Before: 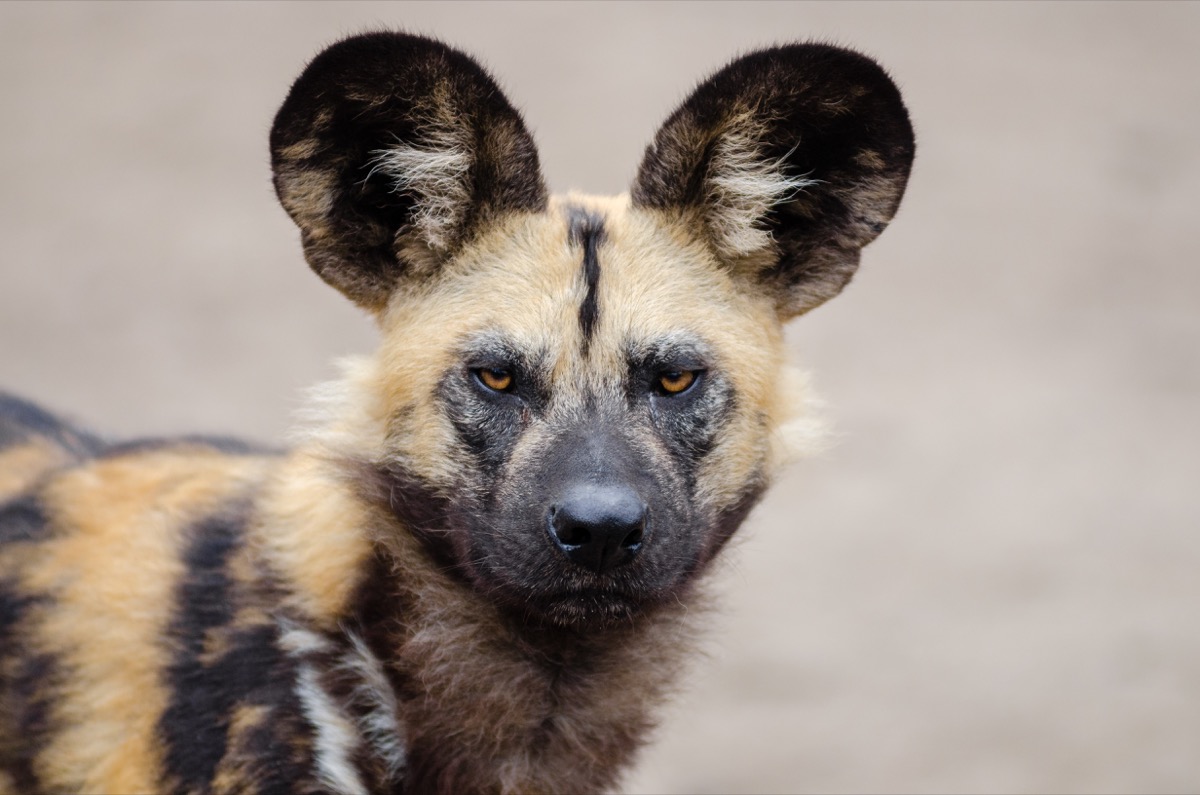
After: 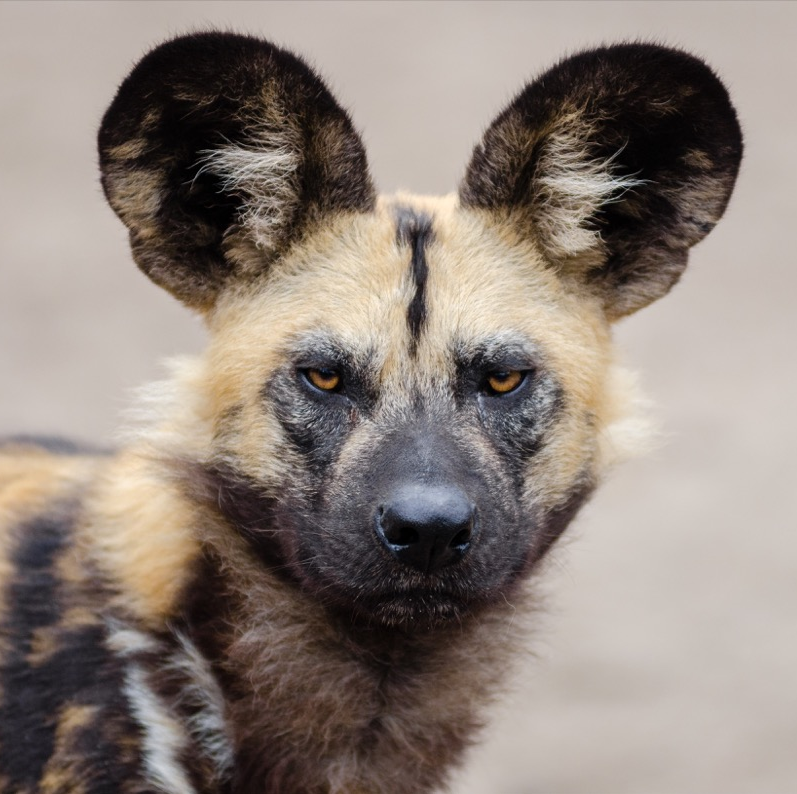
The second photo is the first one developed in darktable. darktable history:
crop and rotate: left 14.333%, right 19.169%
